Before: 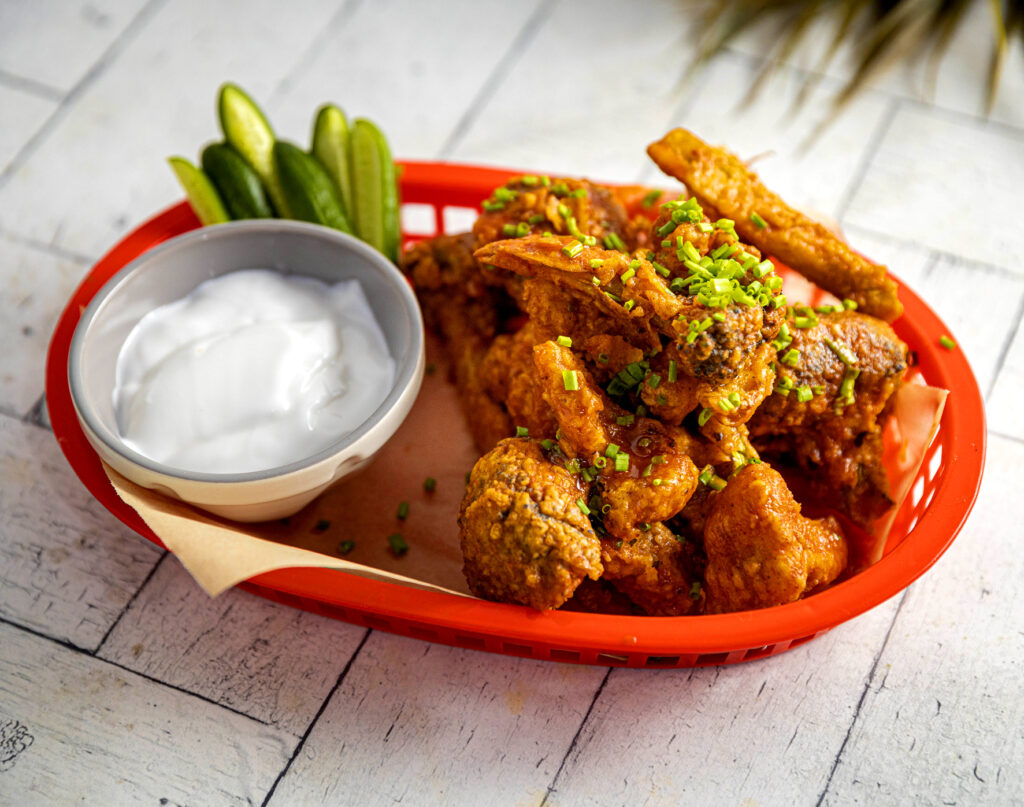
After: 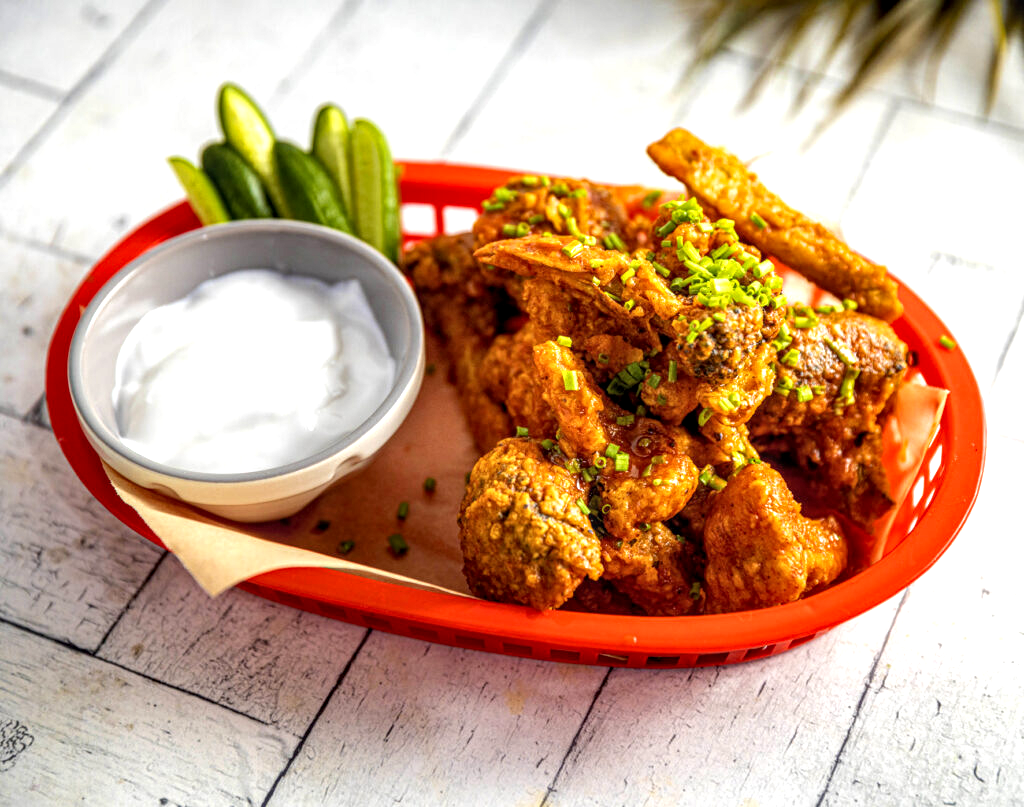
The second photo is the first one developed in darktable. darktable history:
exposure: black level correction 0.001, exposure 0.498 EV, compensate exposure bias true, compensate highlight preservation false
local contrast: highlights 23%, detail 130%
